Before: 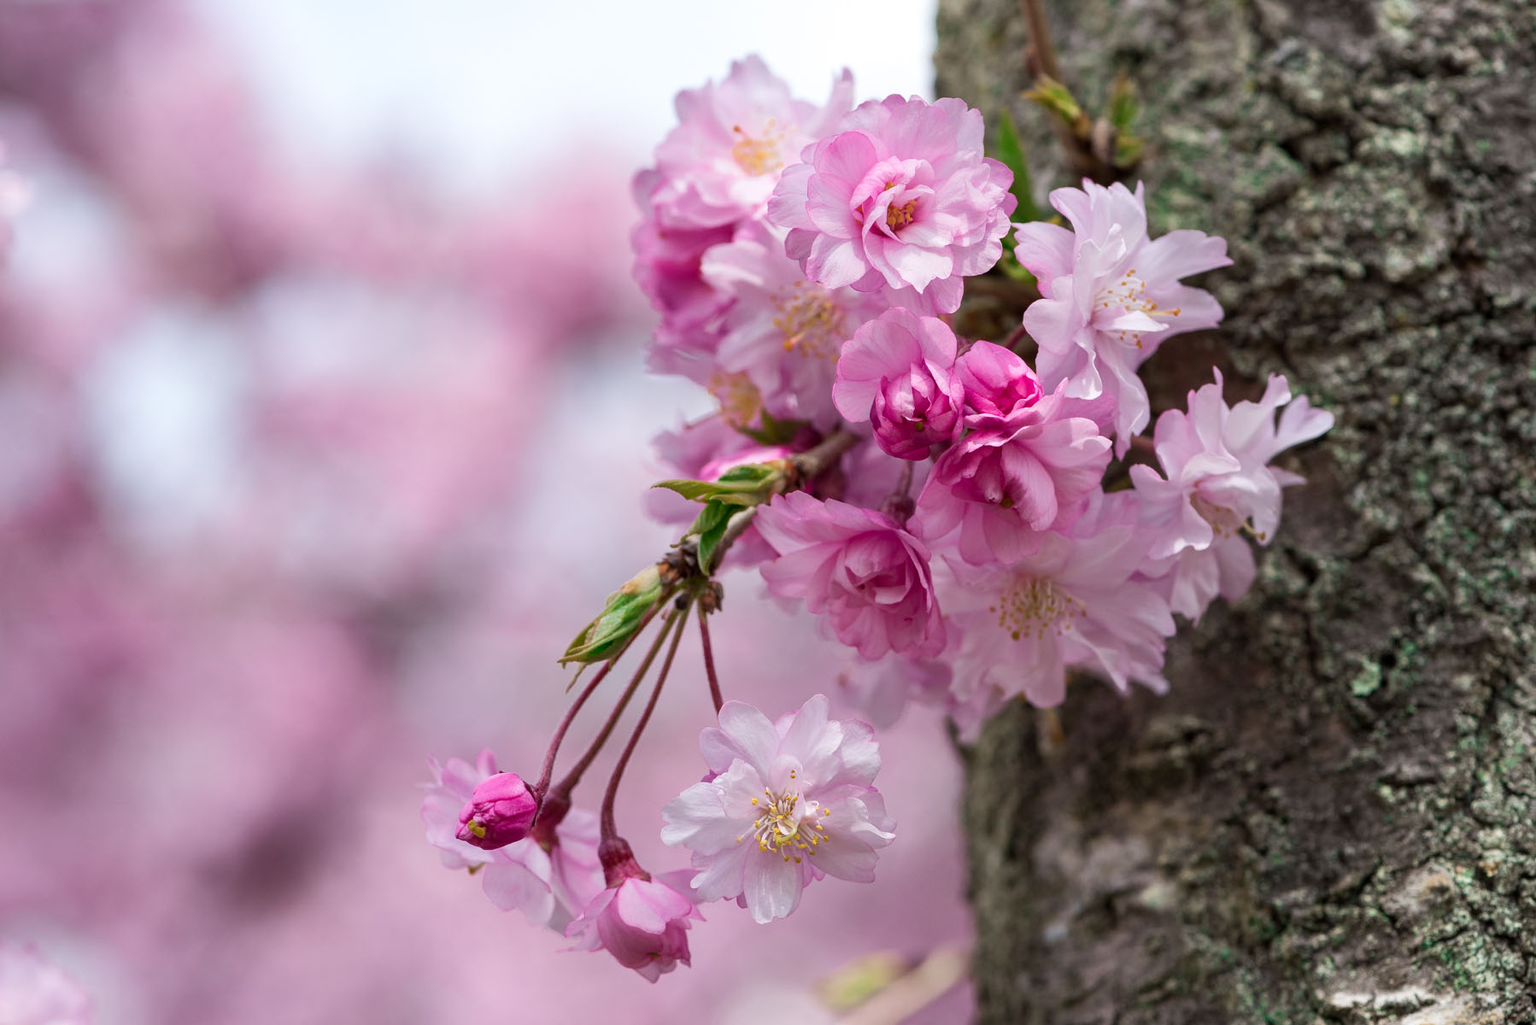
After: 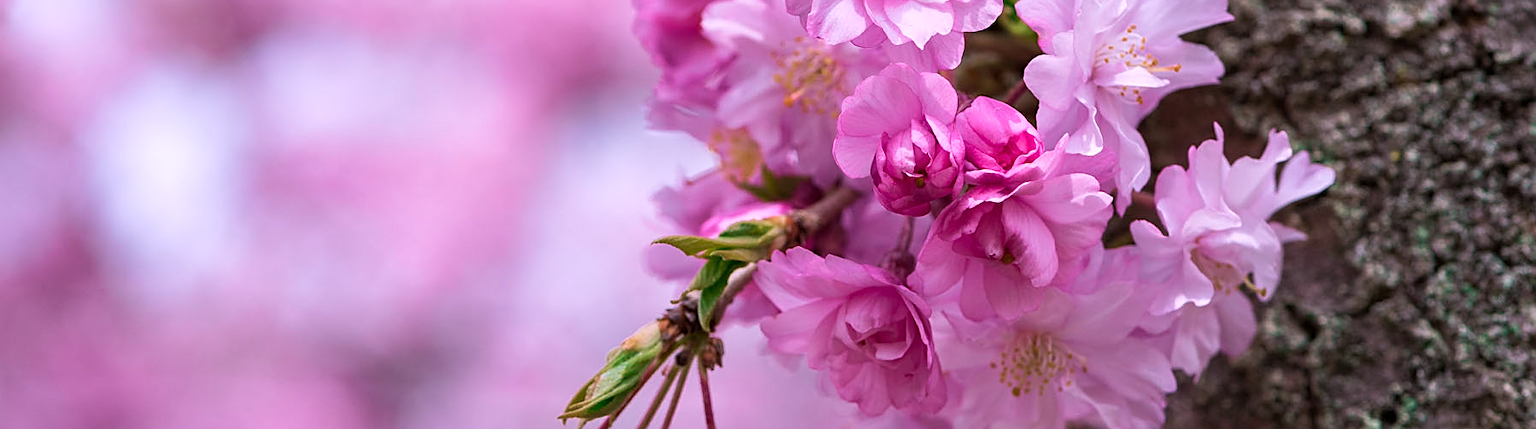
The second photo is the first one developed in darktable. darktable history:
white balance: red 1.066, blue 1.119
crop and rotate: top 23.84%, bottom 34.294%
sharpen: on, module defaults
velvia: on, module defaults
